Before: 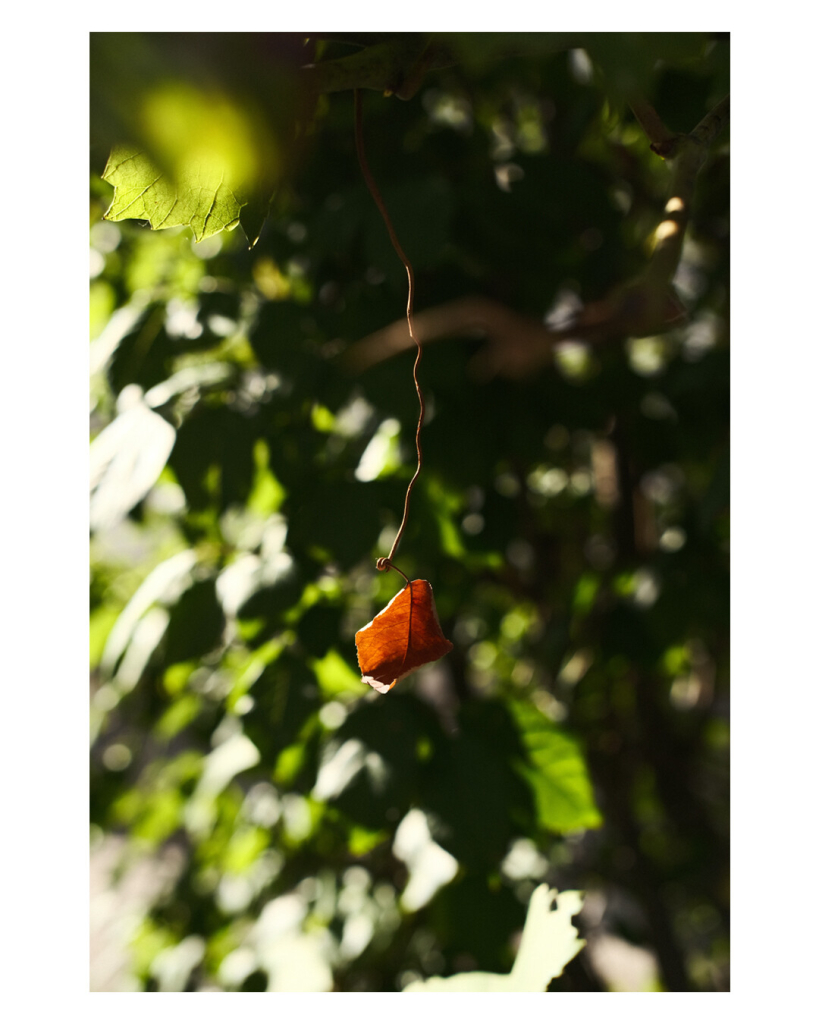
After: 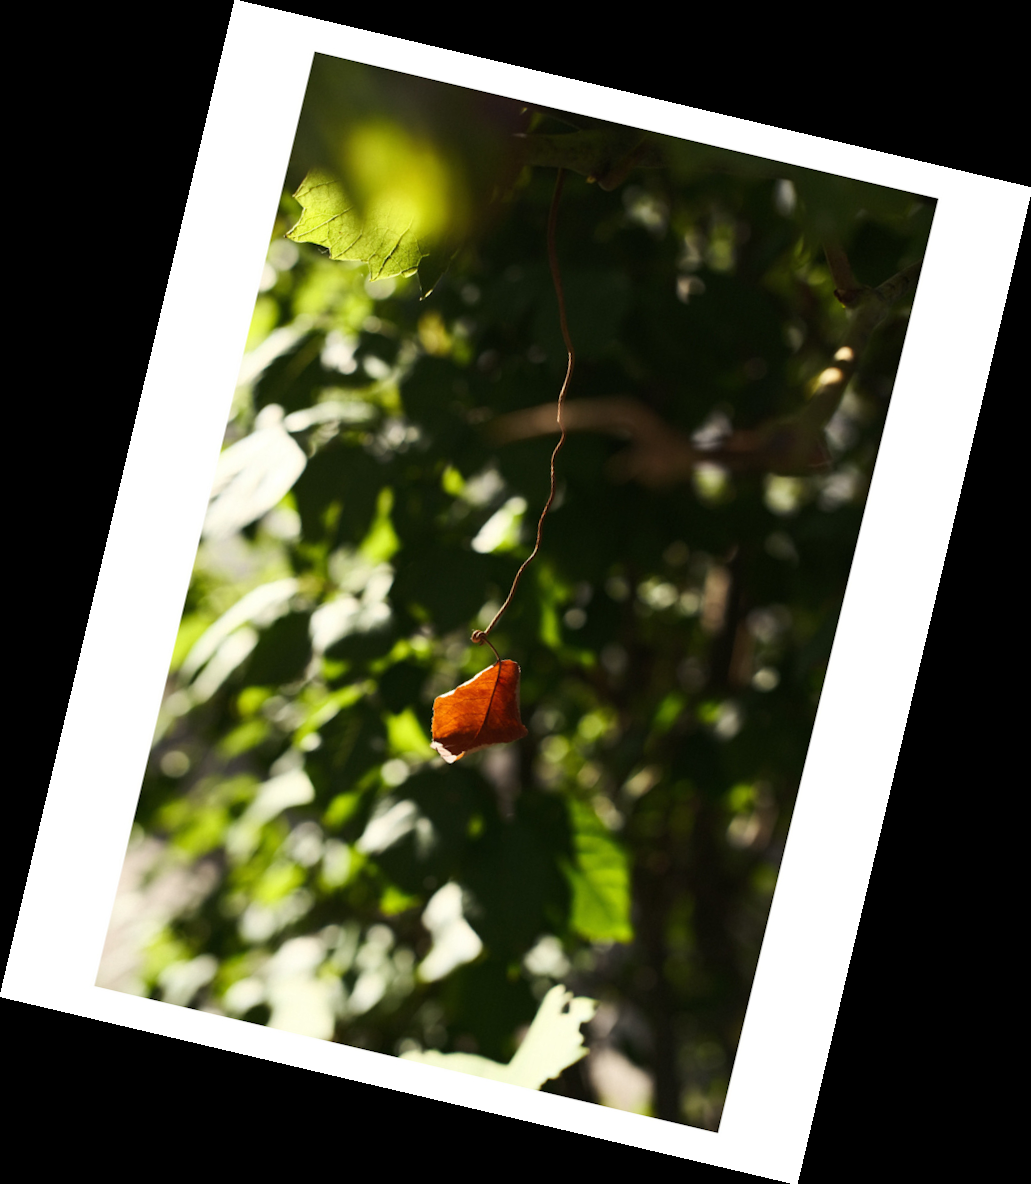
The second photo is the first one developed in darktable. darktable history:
rotate and perspective: rotation 13.27°, automatic cropping off
